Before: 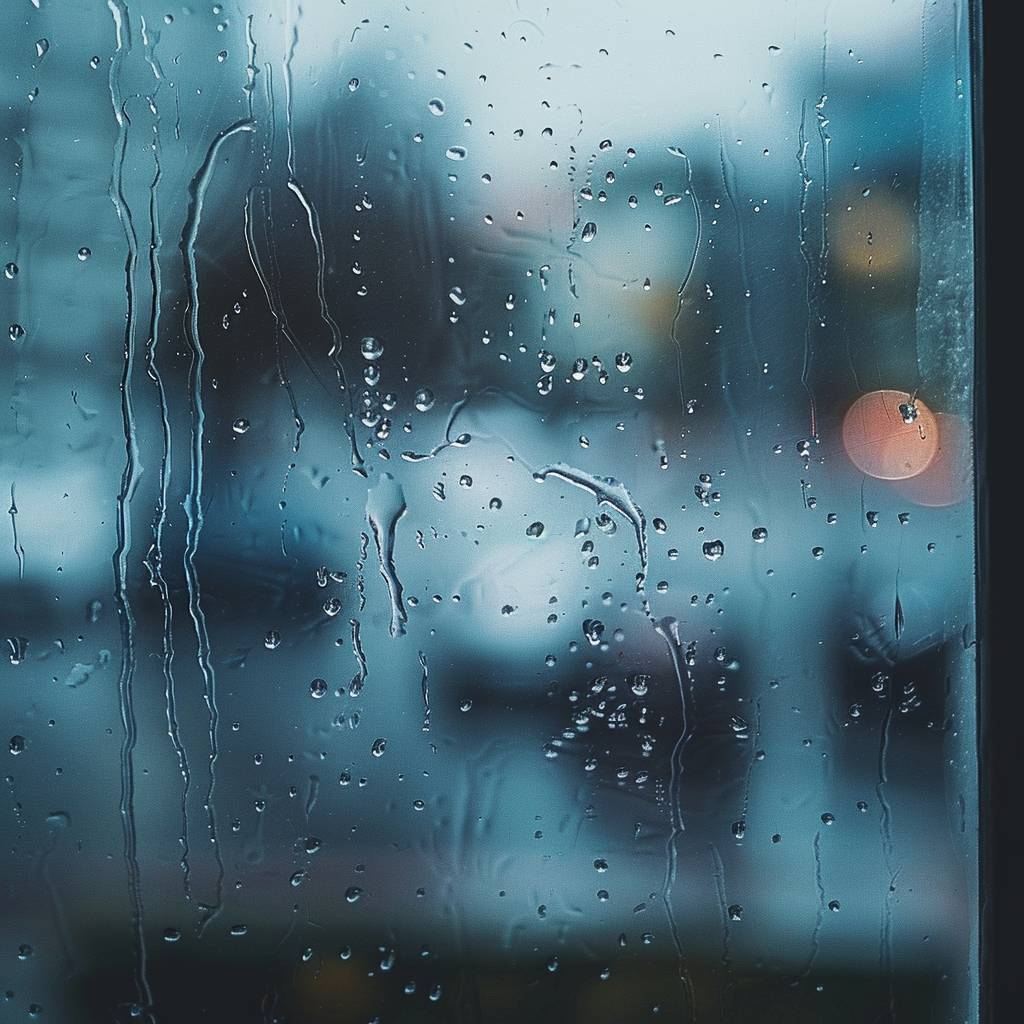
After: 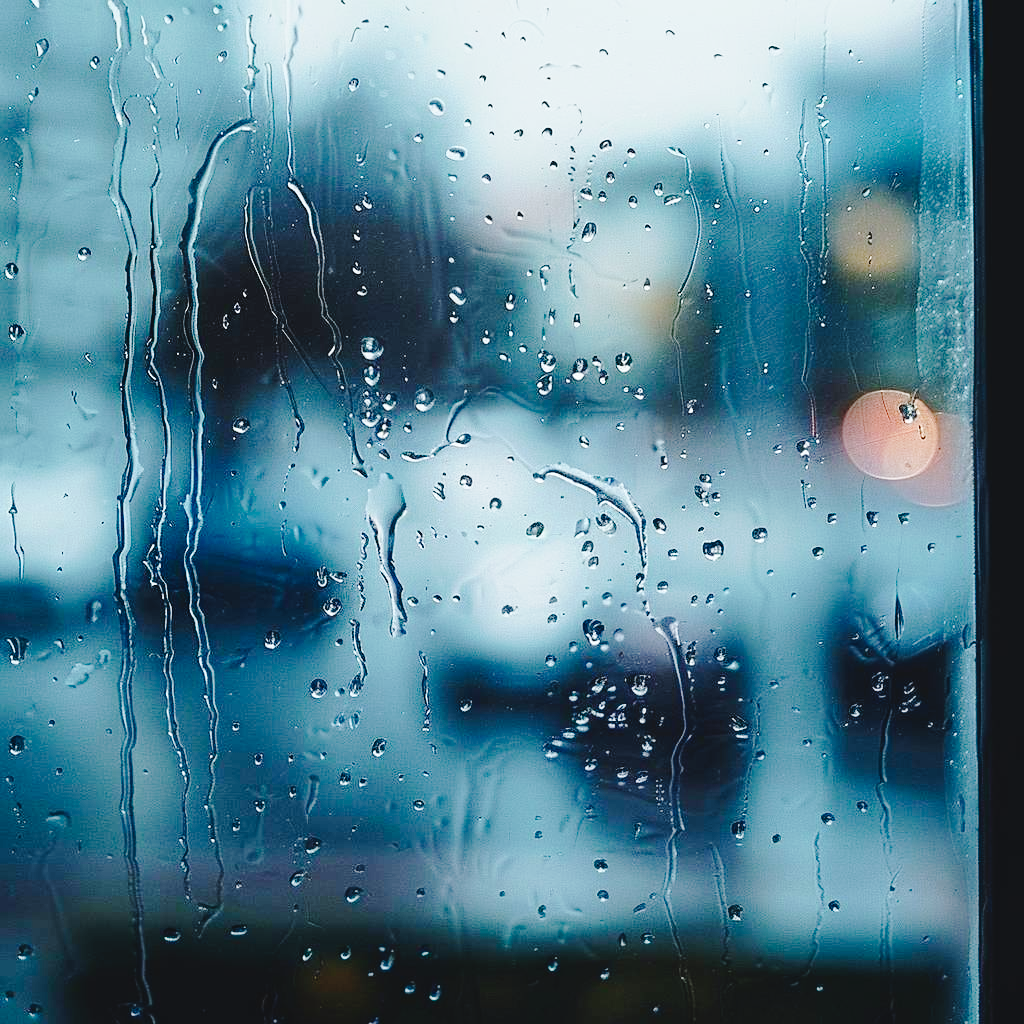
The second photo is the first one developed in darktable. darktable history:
tone curve: curves: ch0 [(0, 0) (0.003, 0.012) (0.011, 0.014) (0.025, 0.02) (0.044, 0.034) (0.069, 0.047) (0.1, 0.063) (0.136, 0.086) (0.177, 0.131) (0.224, 0.183) (0.277, 0.243) (0.335, 0.317) (0.399, 0.403) (0.468, 0.488) (0.543, 0.573) (0.623, 0.649) (0.709, 0.718) (0.801, 0.795) (0.898, 0.872) (1, 1)], preserve colors none
base curve: curves: ch0 [(0, 0) (0.028, 0.03) (0.121, 0.232) (0.46, 0.748) (0.859, 0.968) (1, 1)], preserve colors none
